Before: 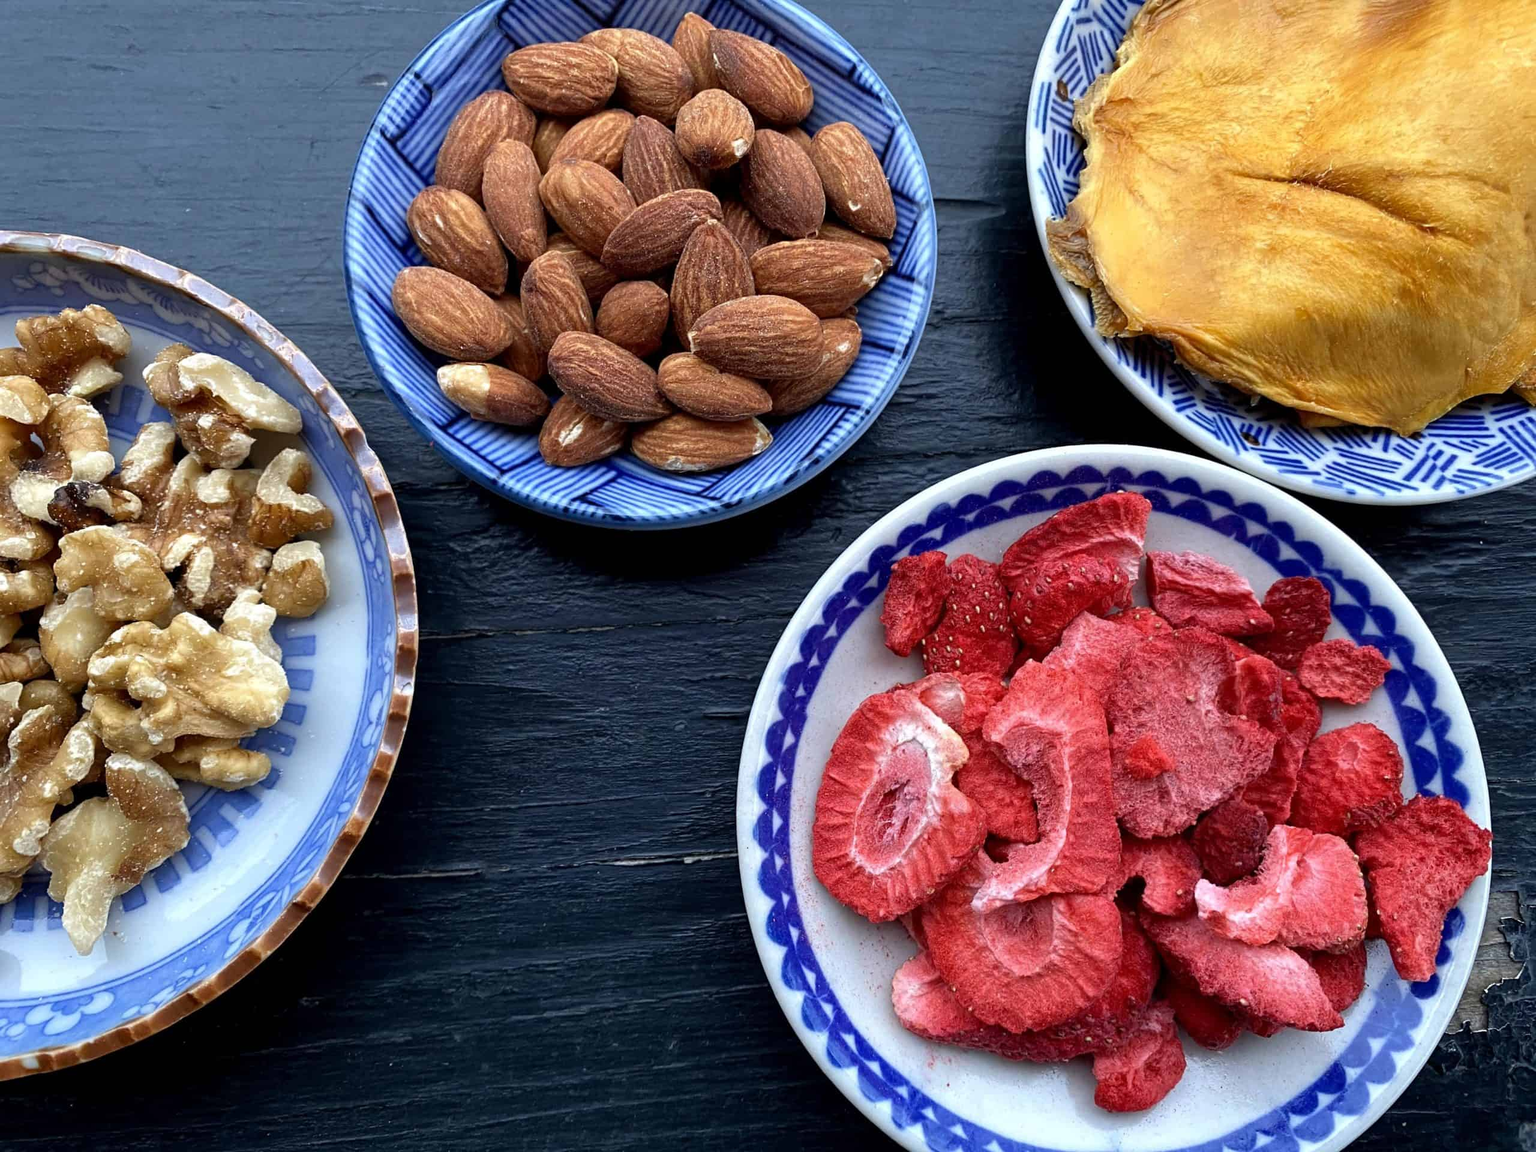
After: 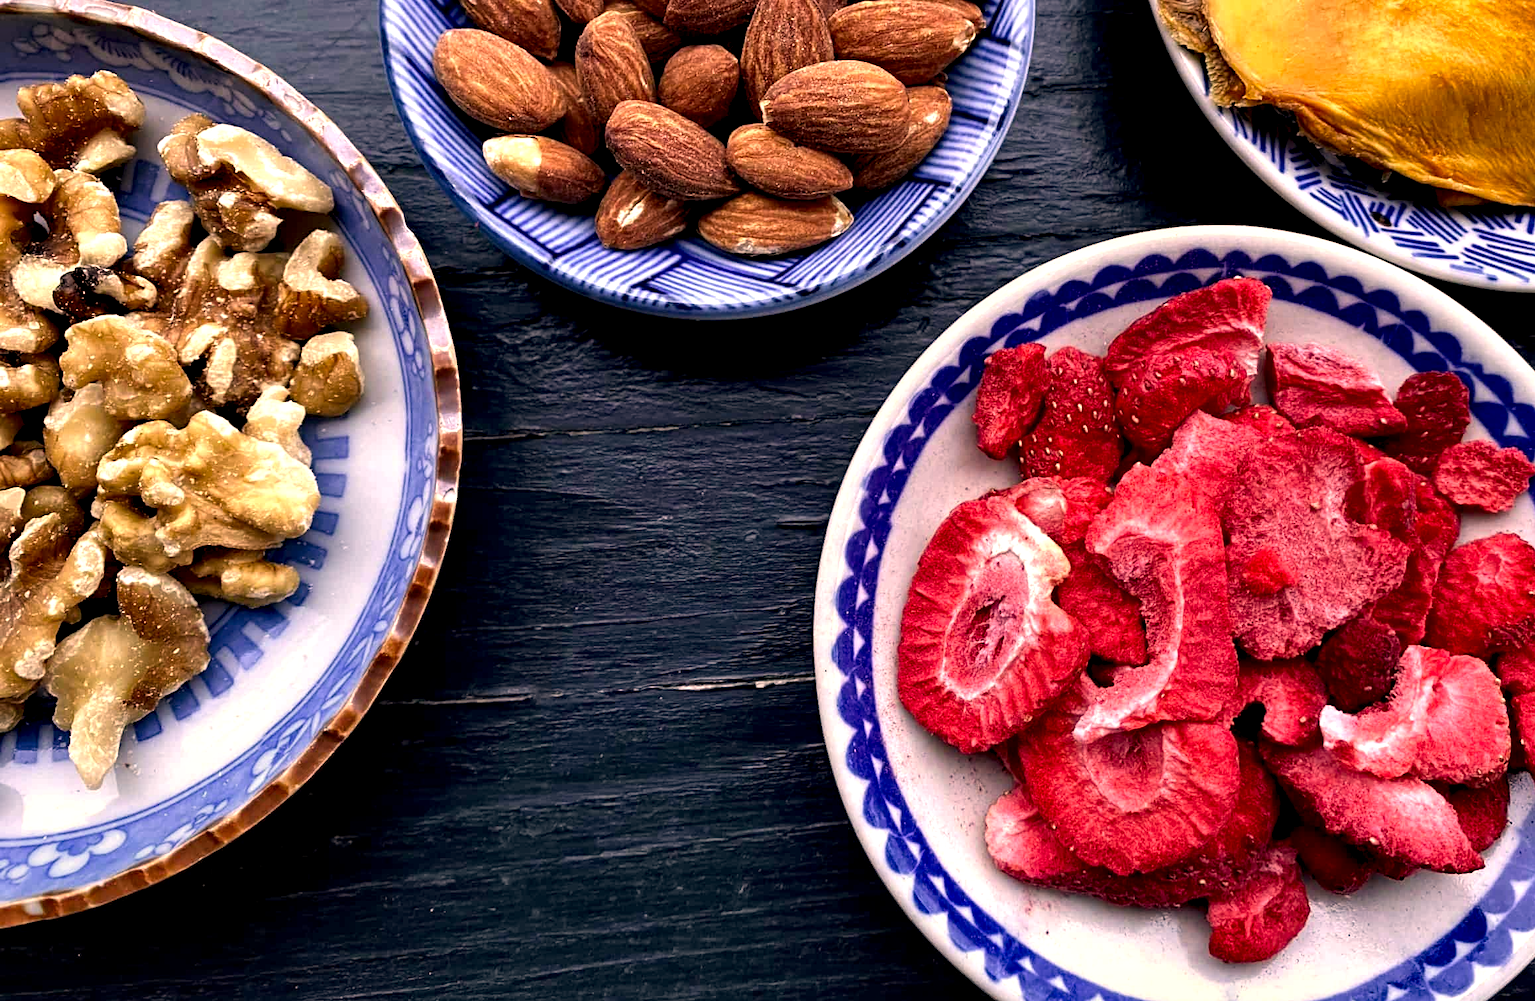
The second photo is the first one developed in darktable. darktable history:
crop: top 20.916%, right 9.437%, bottom 0.316%
white balance: emerald 1
contrast equalizer: y [[0.601, 0.6, 0.598, 0.598, 0.6, 0.601], [0.5 ×6], [0.5 ×6], [0 ×6], [0 ×6]]
color correction: highlights a* 17.88, highlights b* 18.79
